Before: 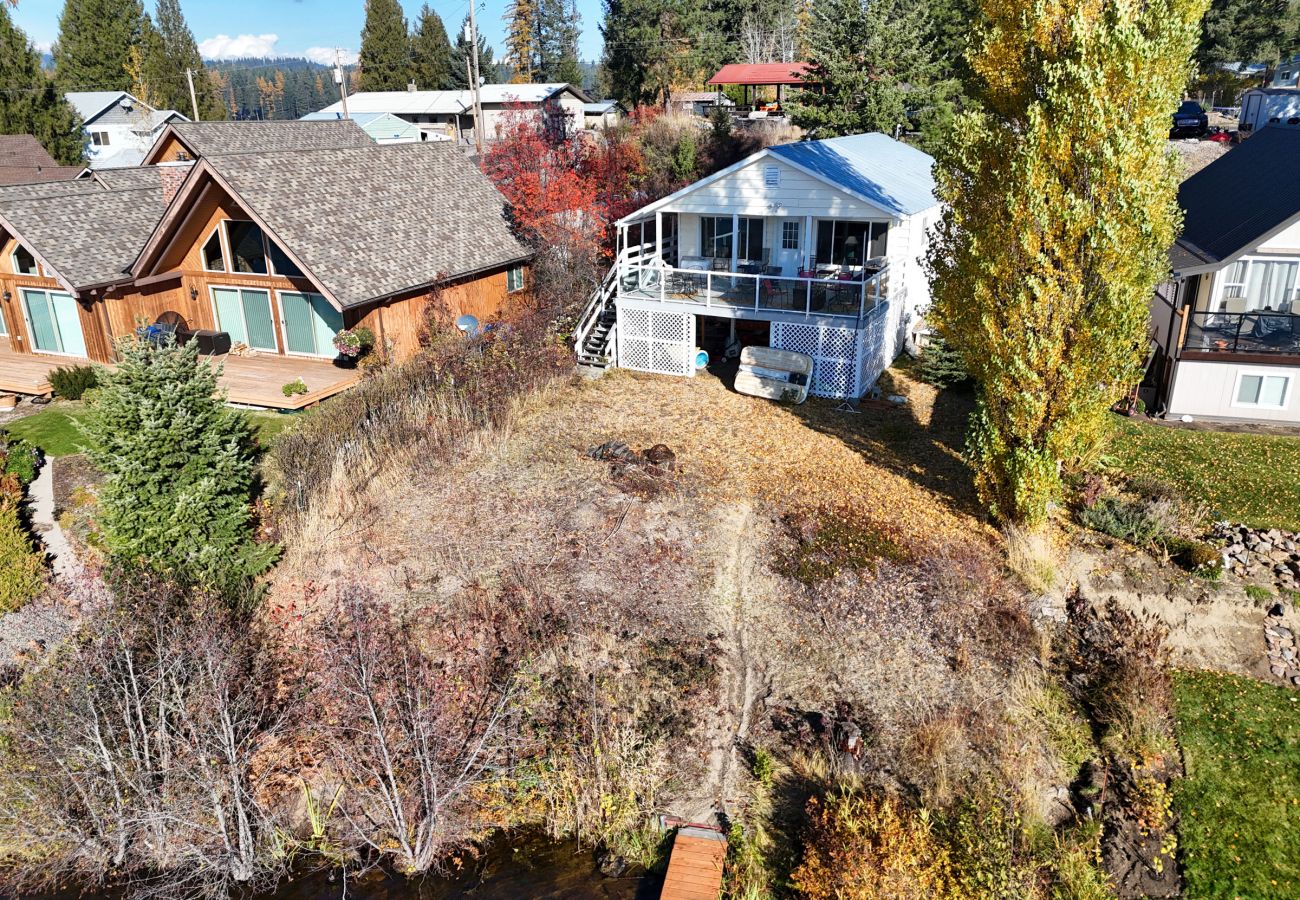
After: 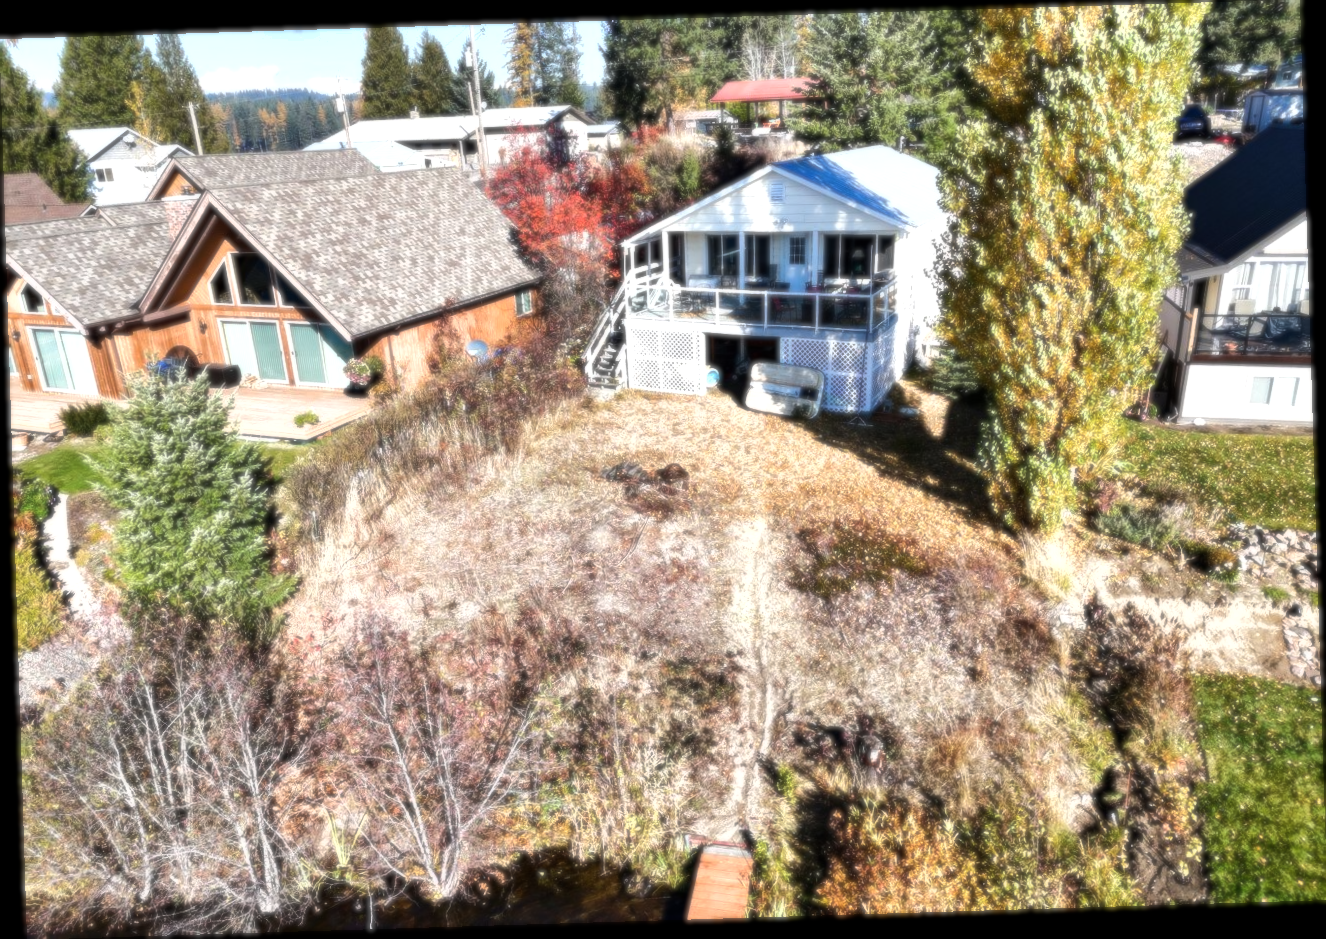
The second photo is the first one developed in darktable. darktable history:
shadows and highlights: shadows 10, white point adjustment 1, highlights -40
rotate and perspective: rotation -1.75°, automatic cropping off
tone equalizer: -8 EV -0.75 EV, -7 EV -0.7 EV, -6 EV -0.6 EV, -5 EV -0.4 EV, -3 EV 0.4 EV, -2 EV 0.6 EV, -1 EV 0.7 EV, +0 EV 0.75 EV, edges refinement/feathering 500, mask exposure compensation -1.57 EV, preserve details no
soften: size 8.67%, mix 49%
